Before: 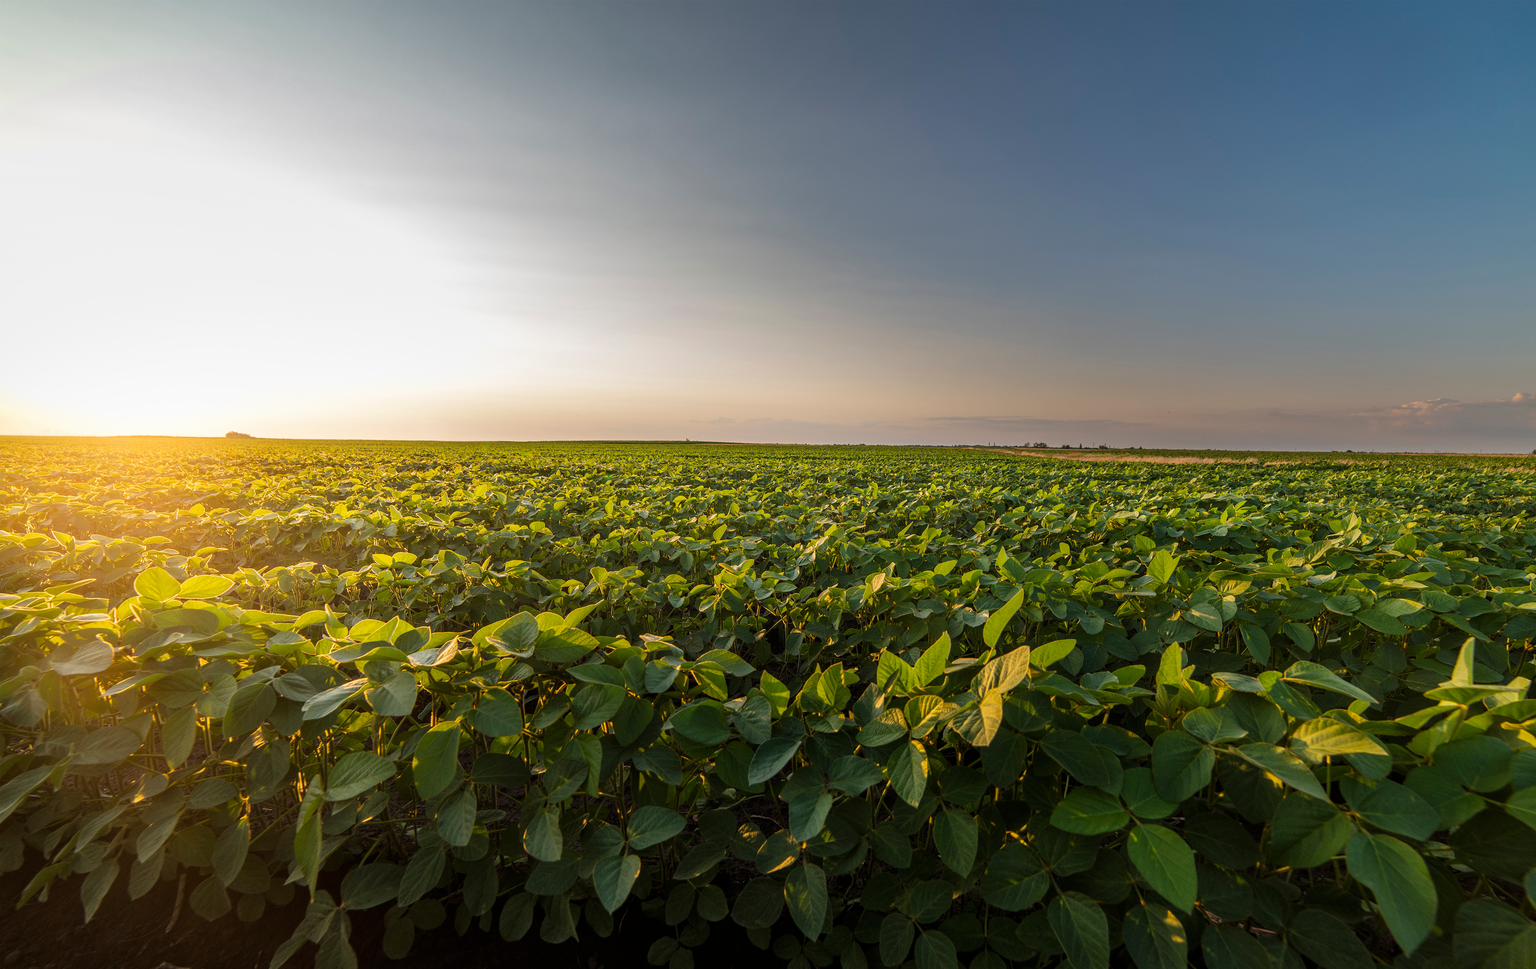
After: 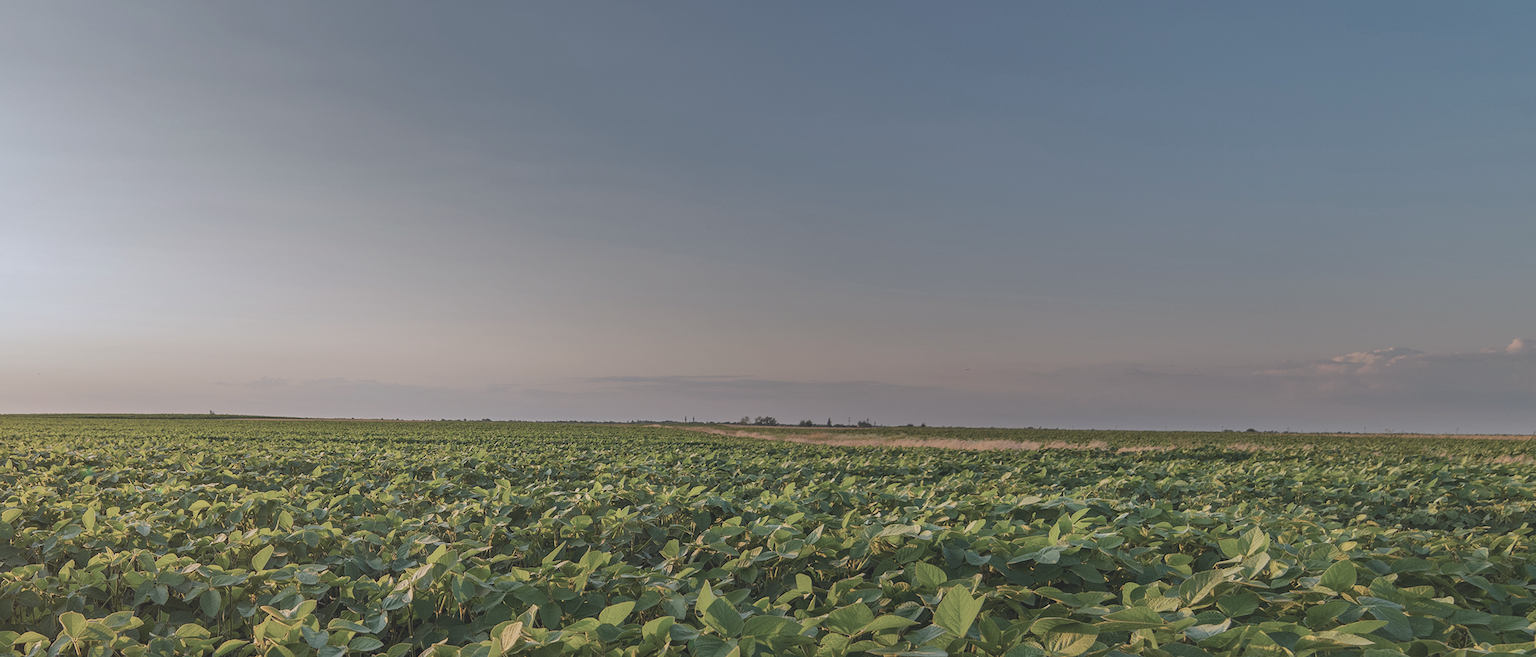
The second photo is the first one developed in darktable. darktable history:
contrast brightness saturation: contrast -0.26, saturation -0.43
color correction: highlights a* -0.772, highlights b* -8.92
crop: left 36.005%, top 18.293%, right 0.31%, bottom 38.444%
